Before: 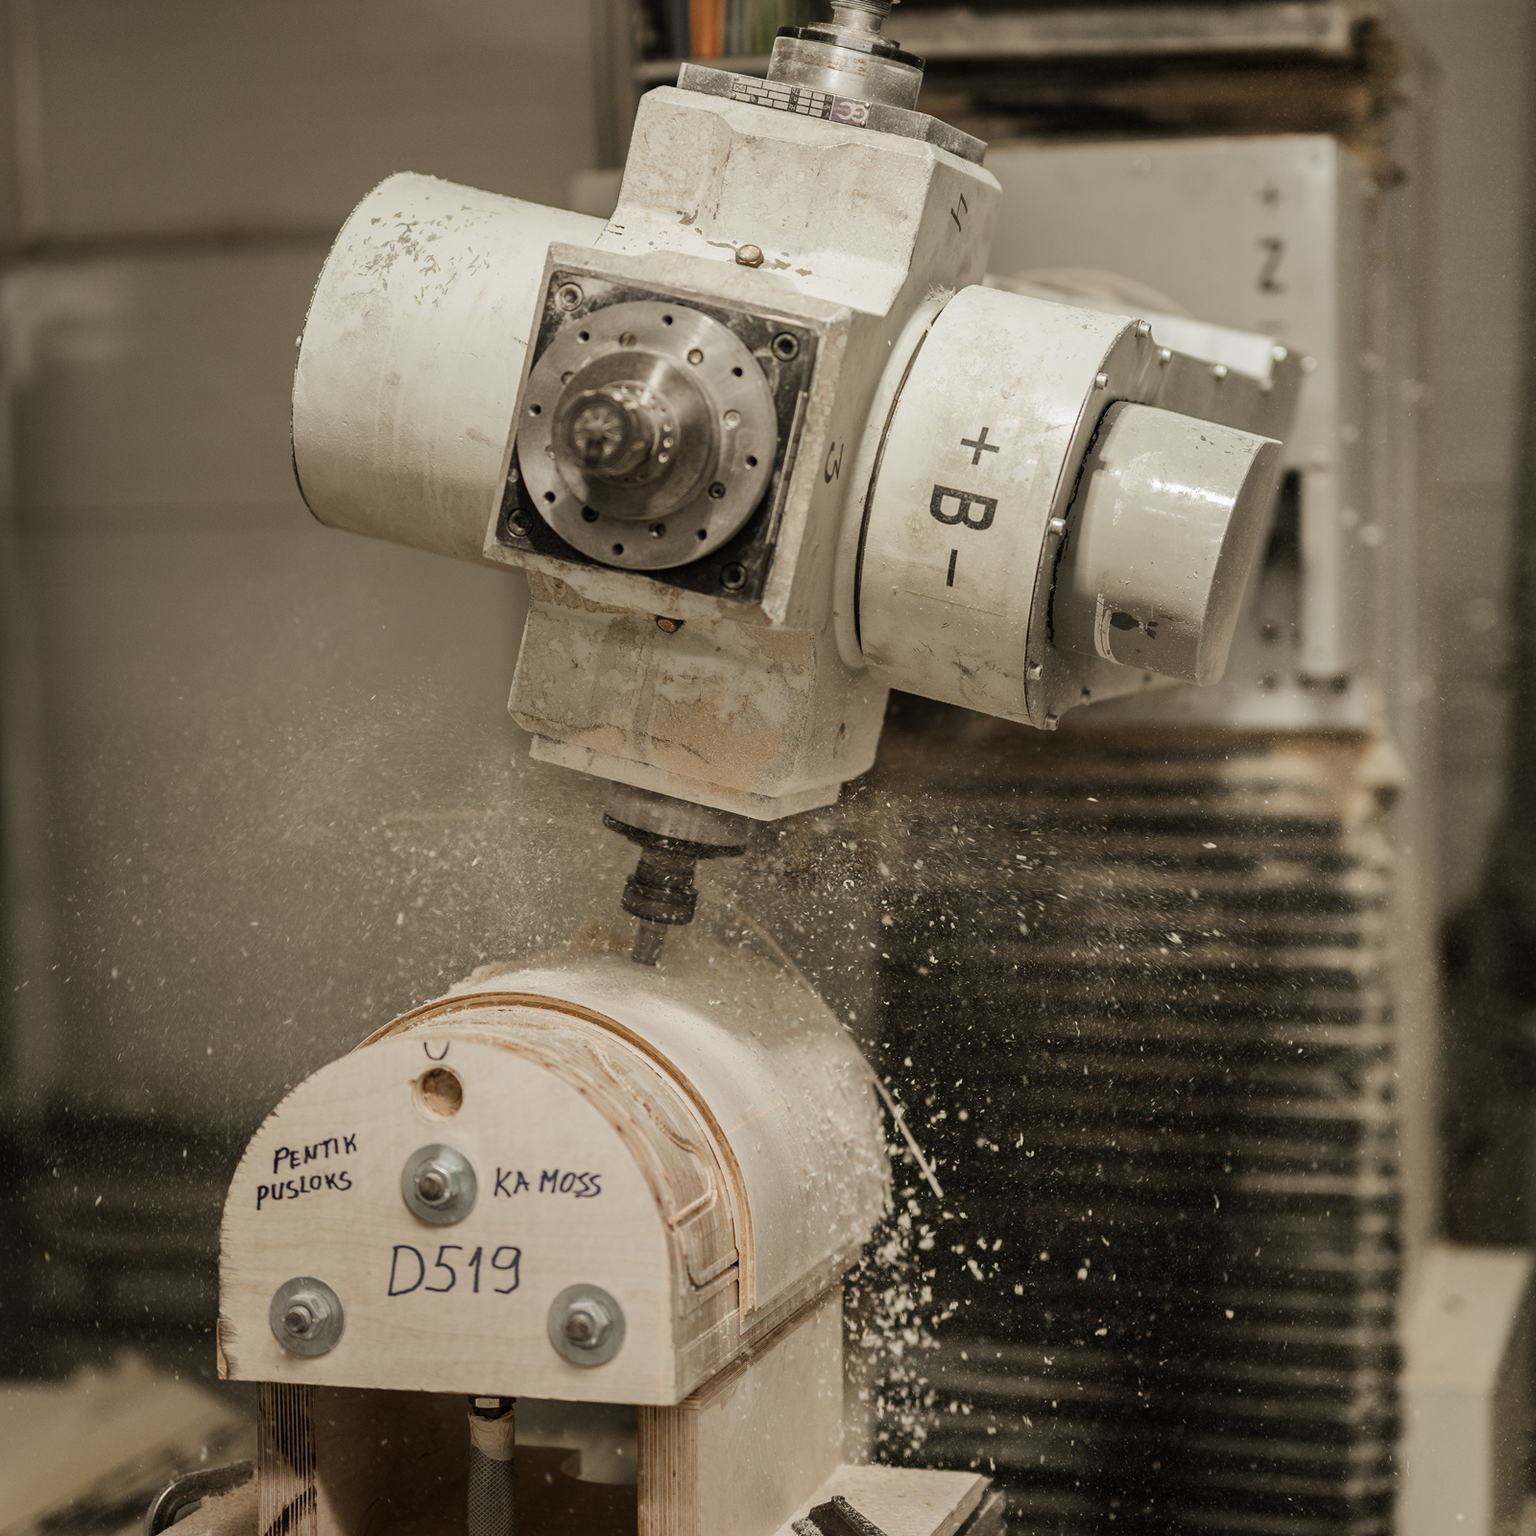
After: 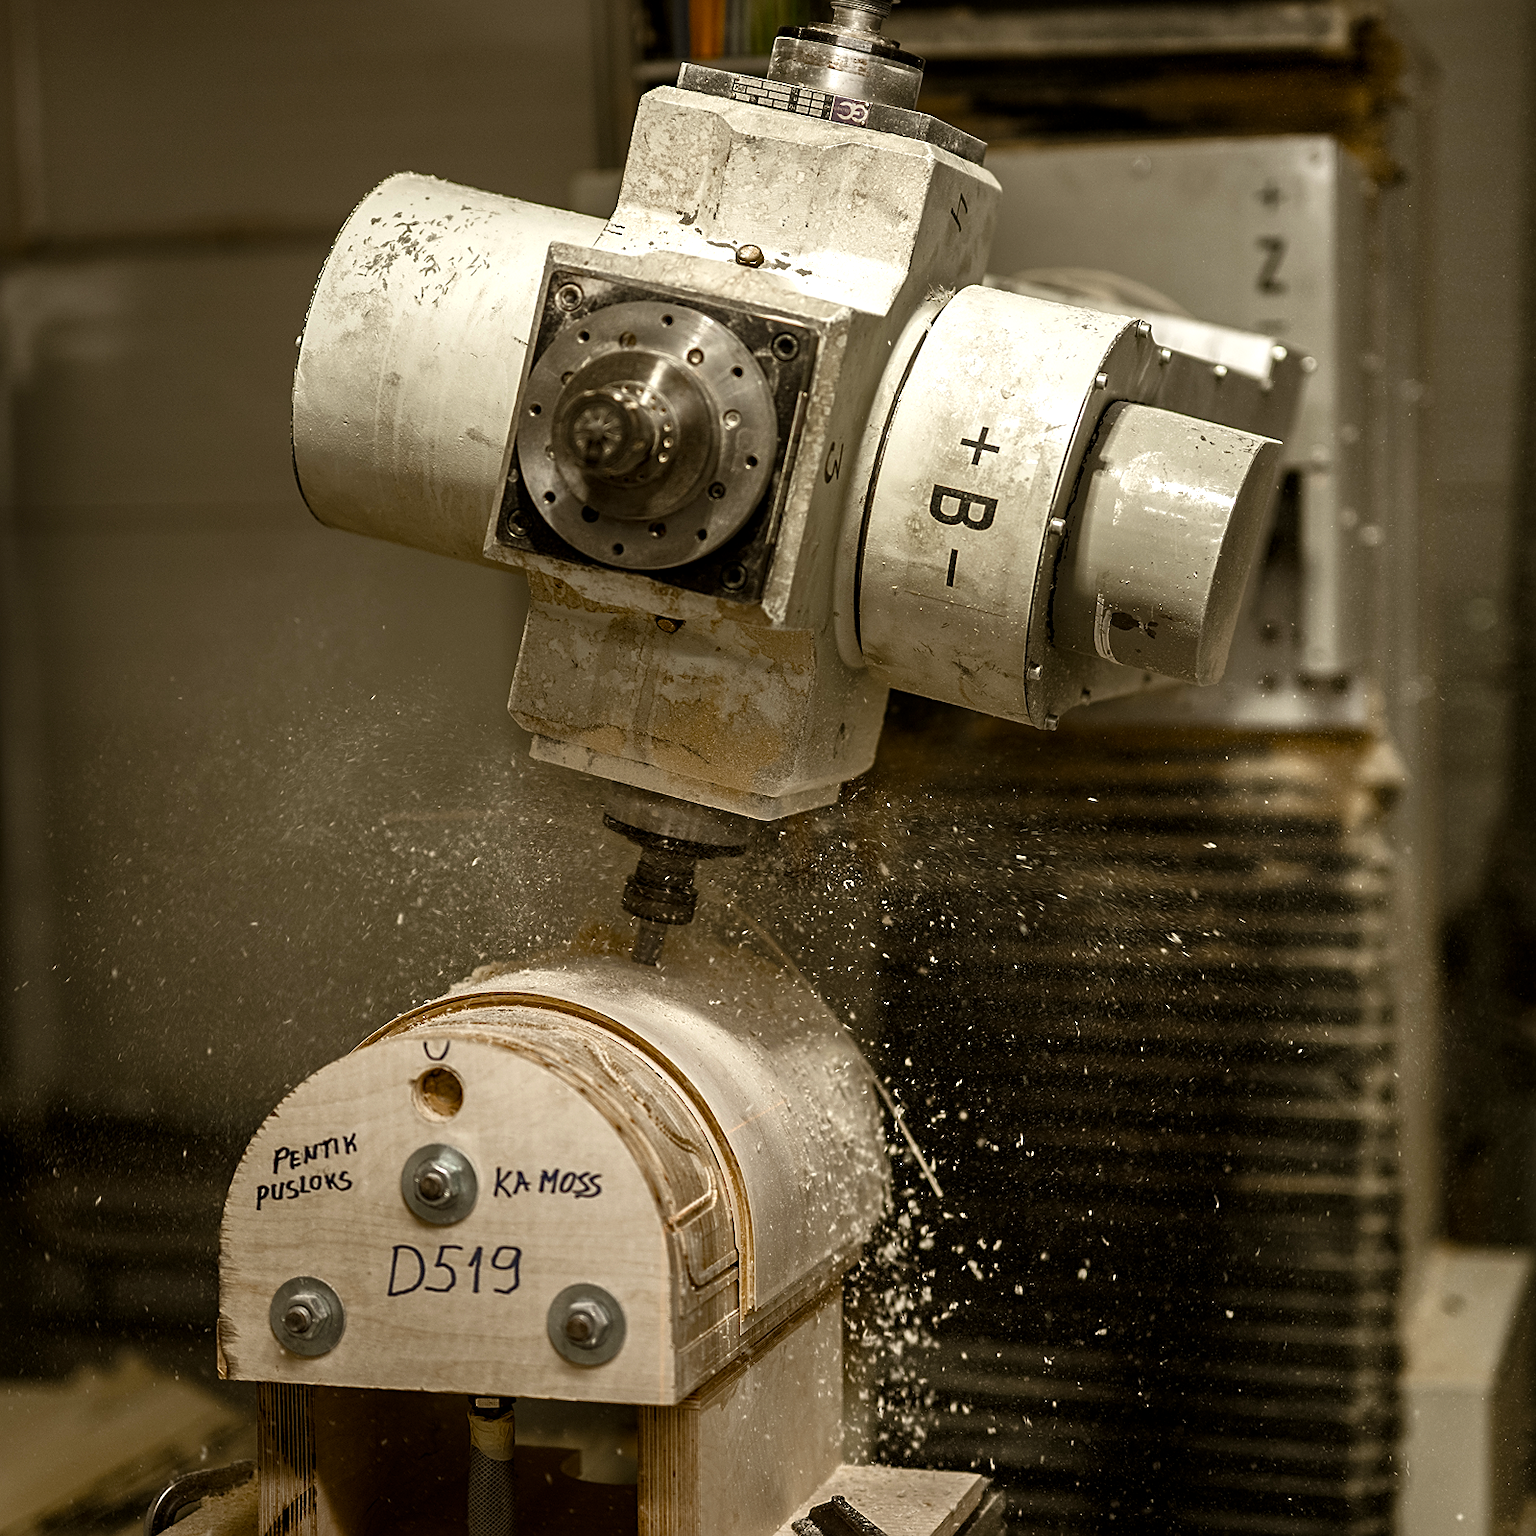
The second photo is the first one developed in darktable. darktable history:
rgb curve: curves: ch0 [(0, 0) (0.415, 0.237) (1, 1)]
sharpen: on, module defaults
color balance rgb: linear chroma grading › global chroma 9%, perceptual saturation grading › global saturation 36%, perceptual saturation grading › shadows 35%, perceptual brilliance grading › global brilliance 15%, perceptual brilliance grading › shadows -35%, global vibrance 15%
local contrast: highlights 100%, shadows 100%, detail 120%, midtone range 0.2
